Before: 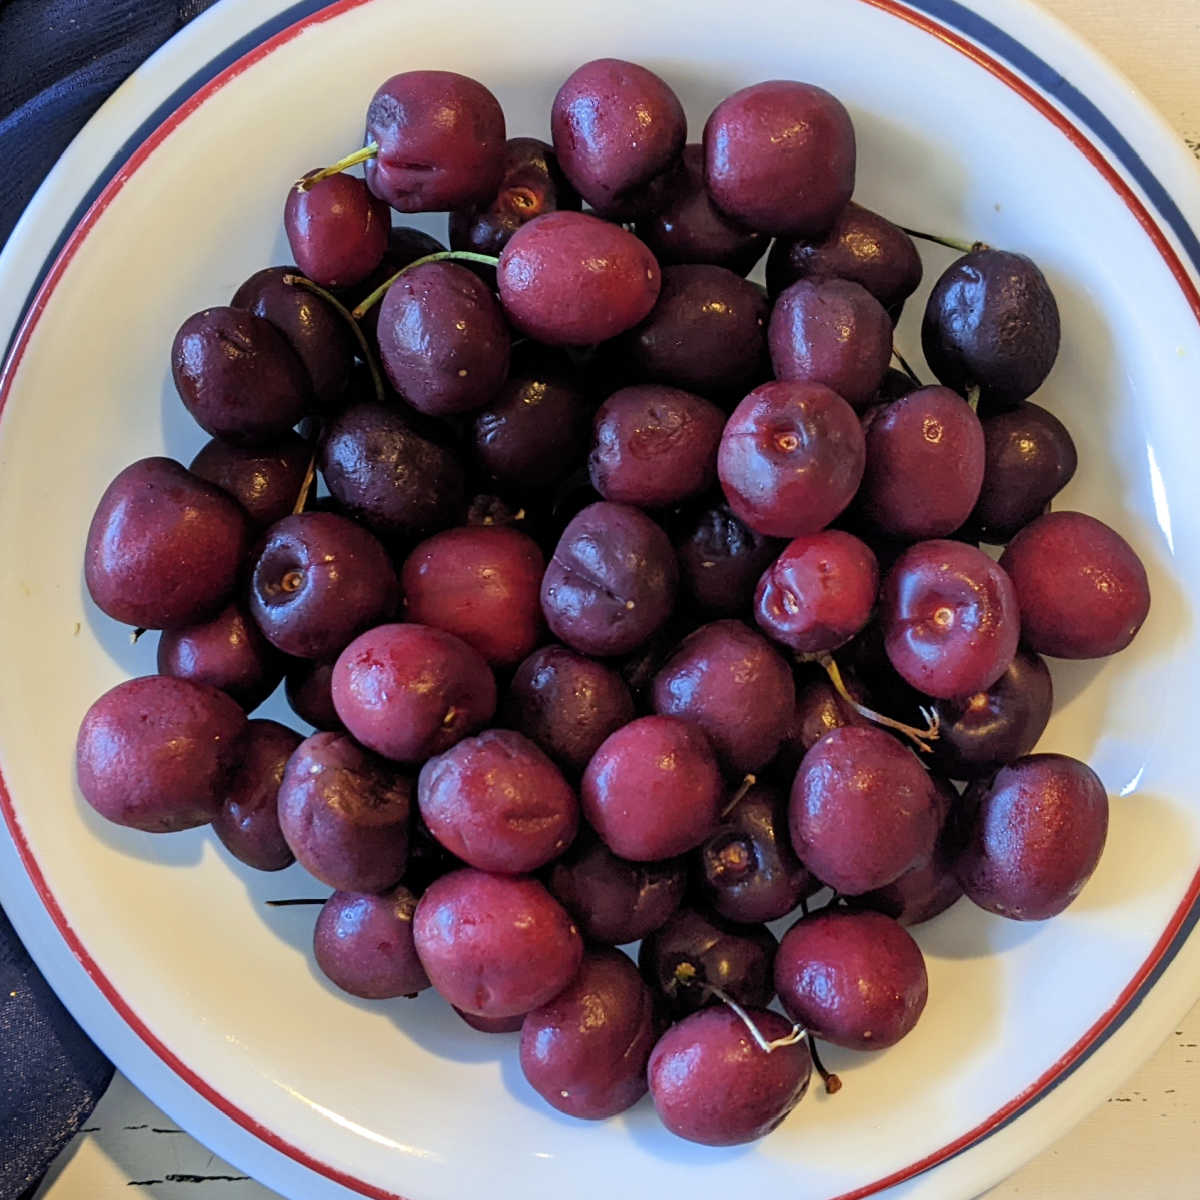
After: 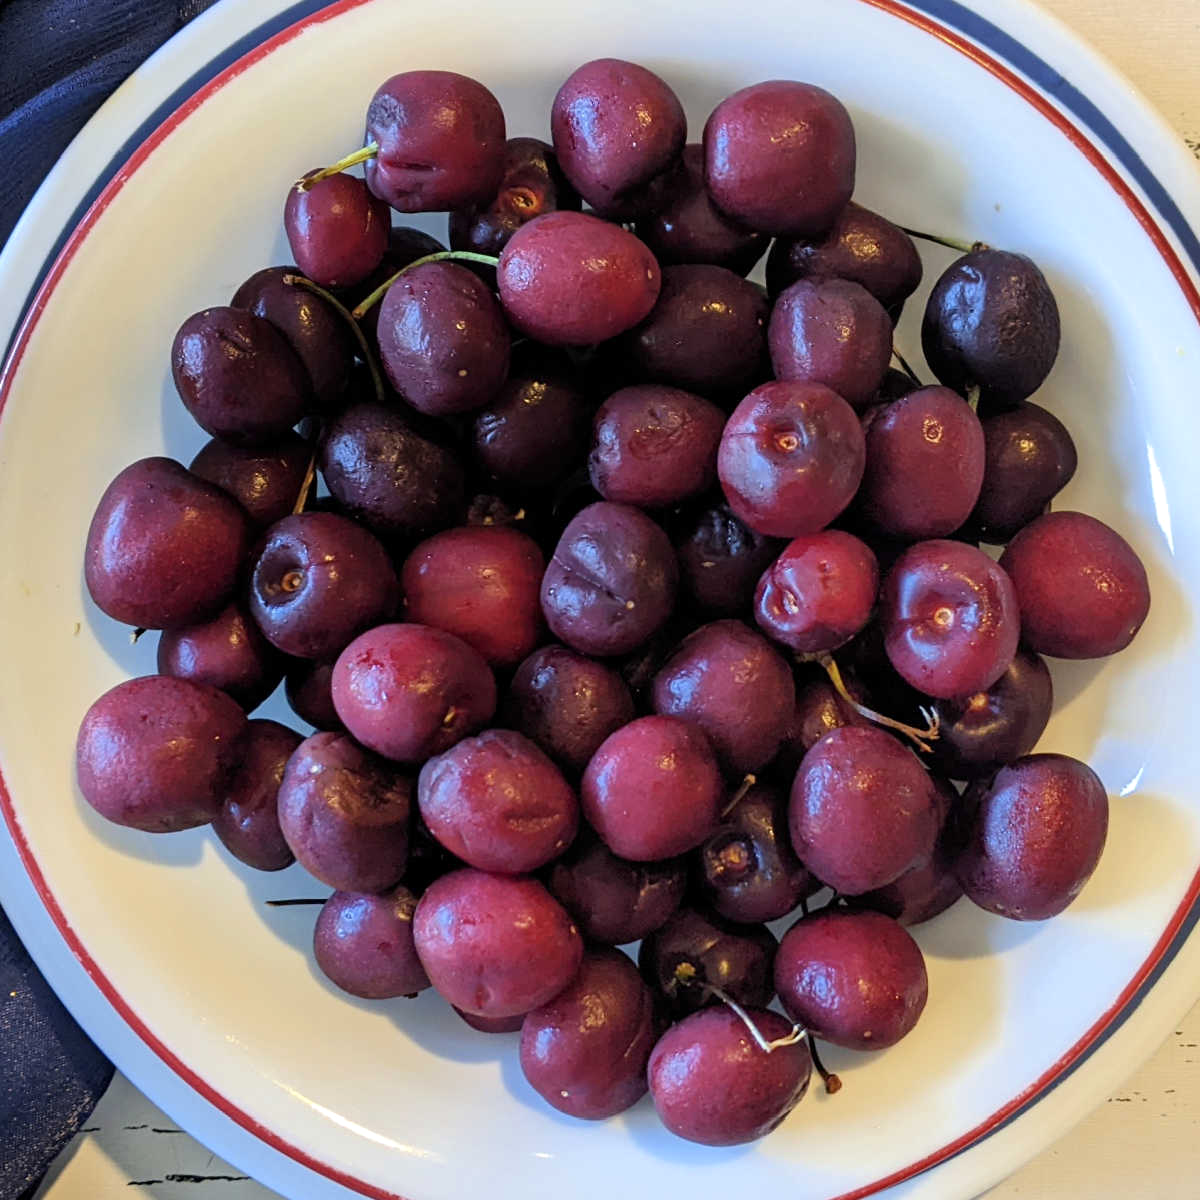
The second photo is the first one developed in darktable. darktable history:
exposure: exposure 0.081 EV, compensate highlight preservation false
